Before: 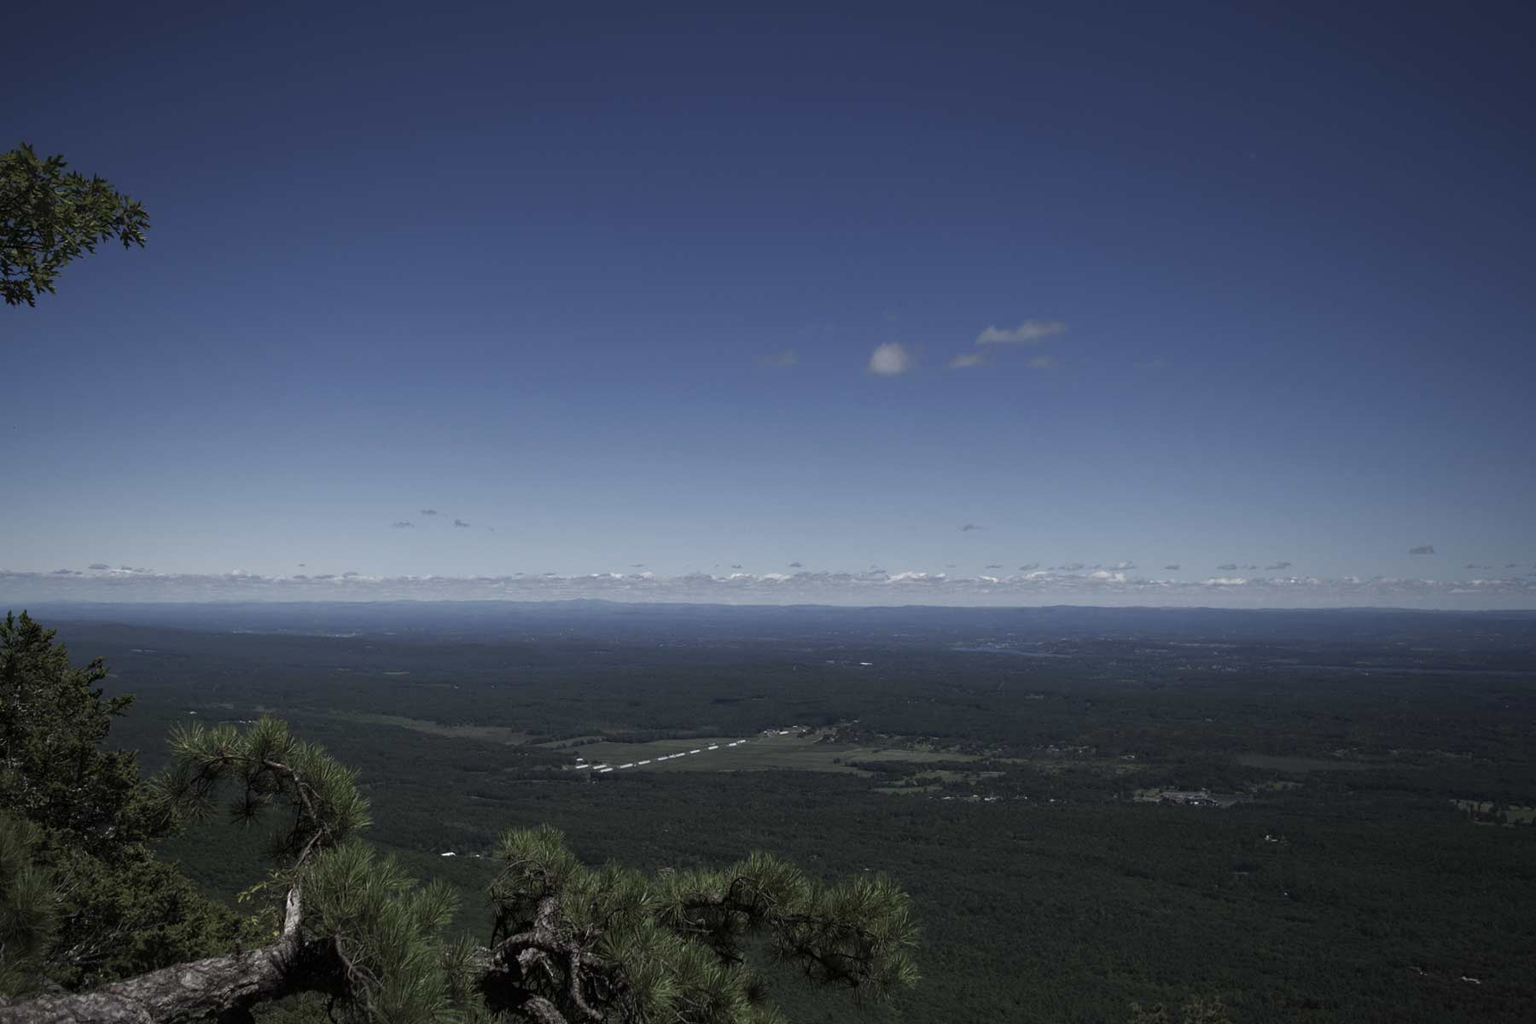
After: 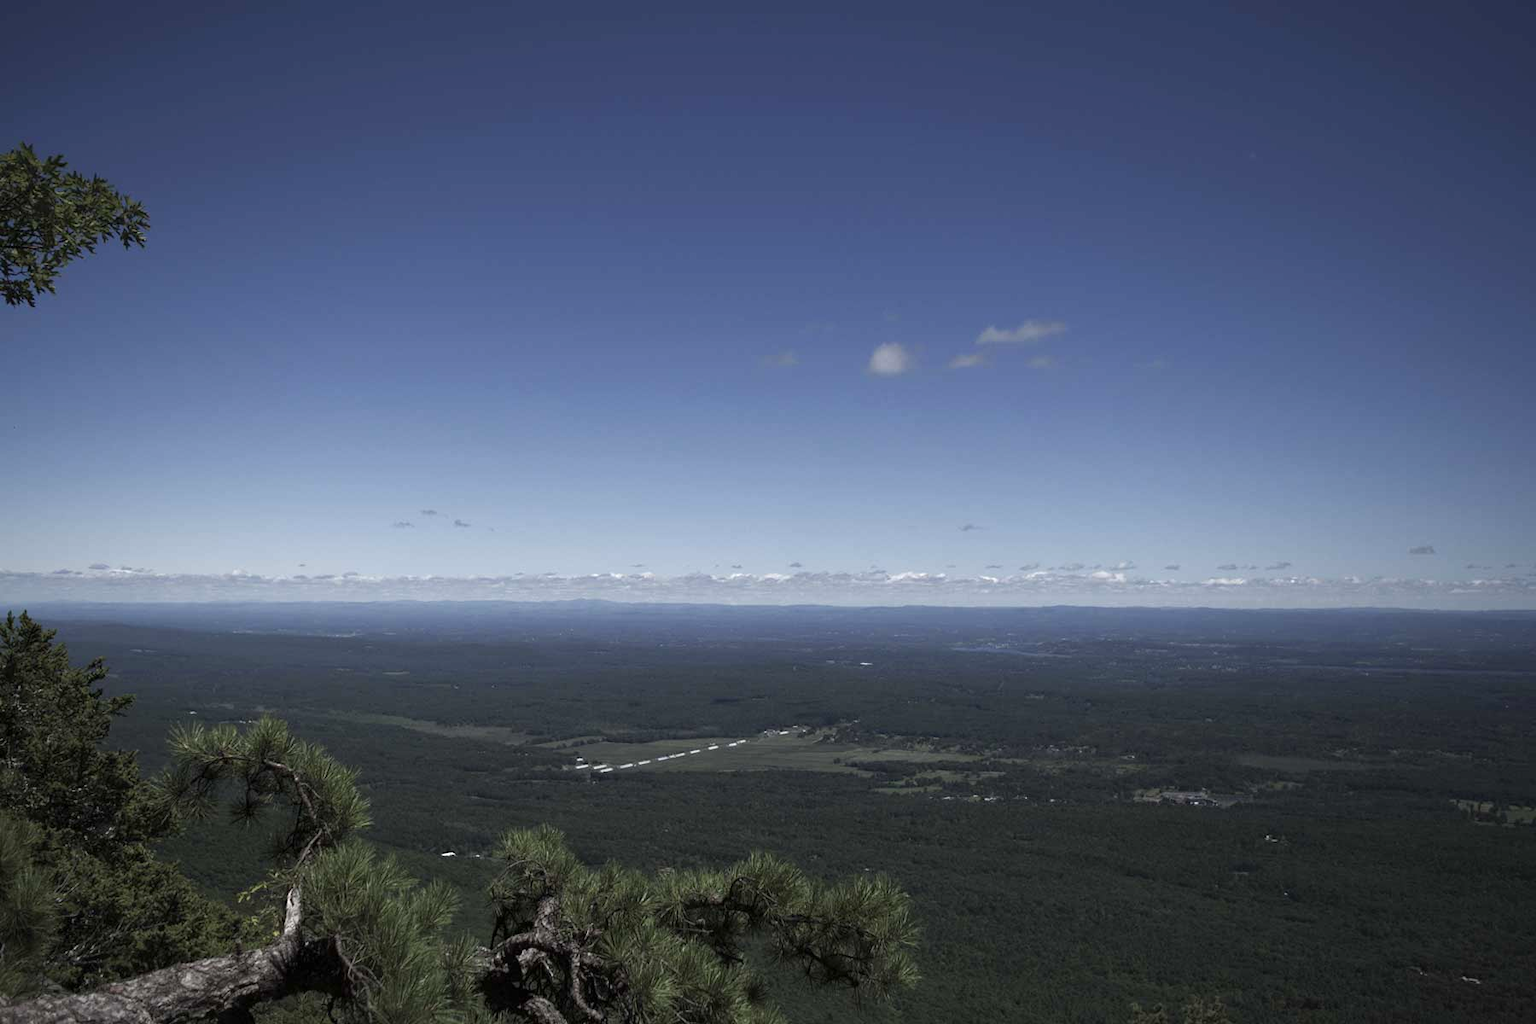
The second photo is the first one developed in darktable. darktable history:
tone equalizer: on, module defaults
exposure: exposure 0.423 EV, compensate highlight preservation false
